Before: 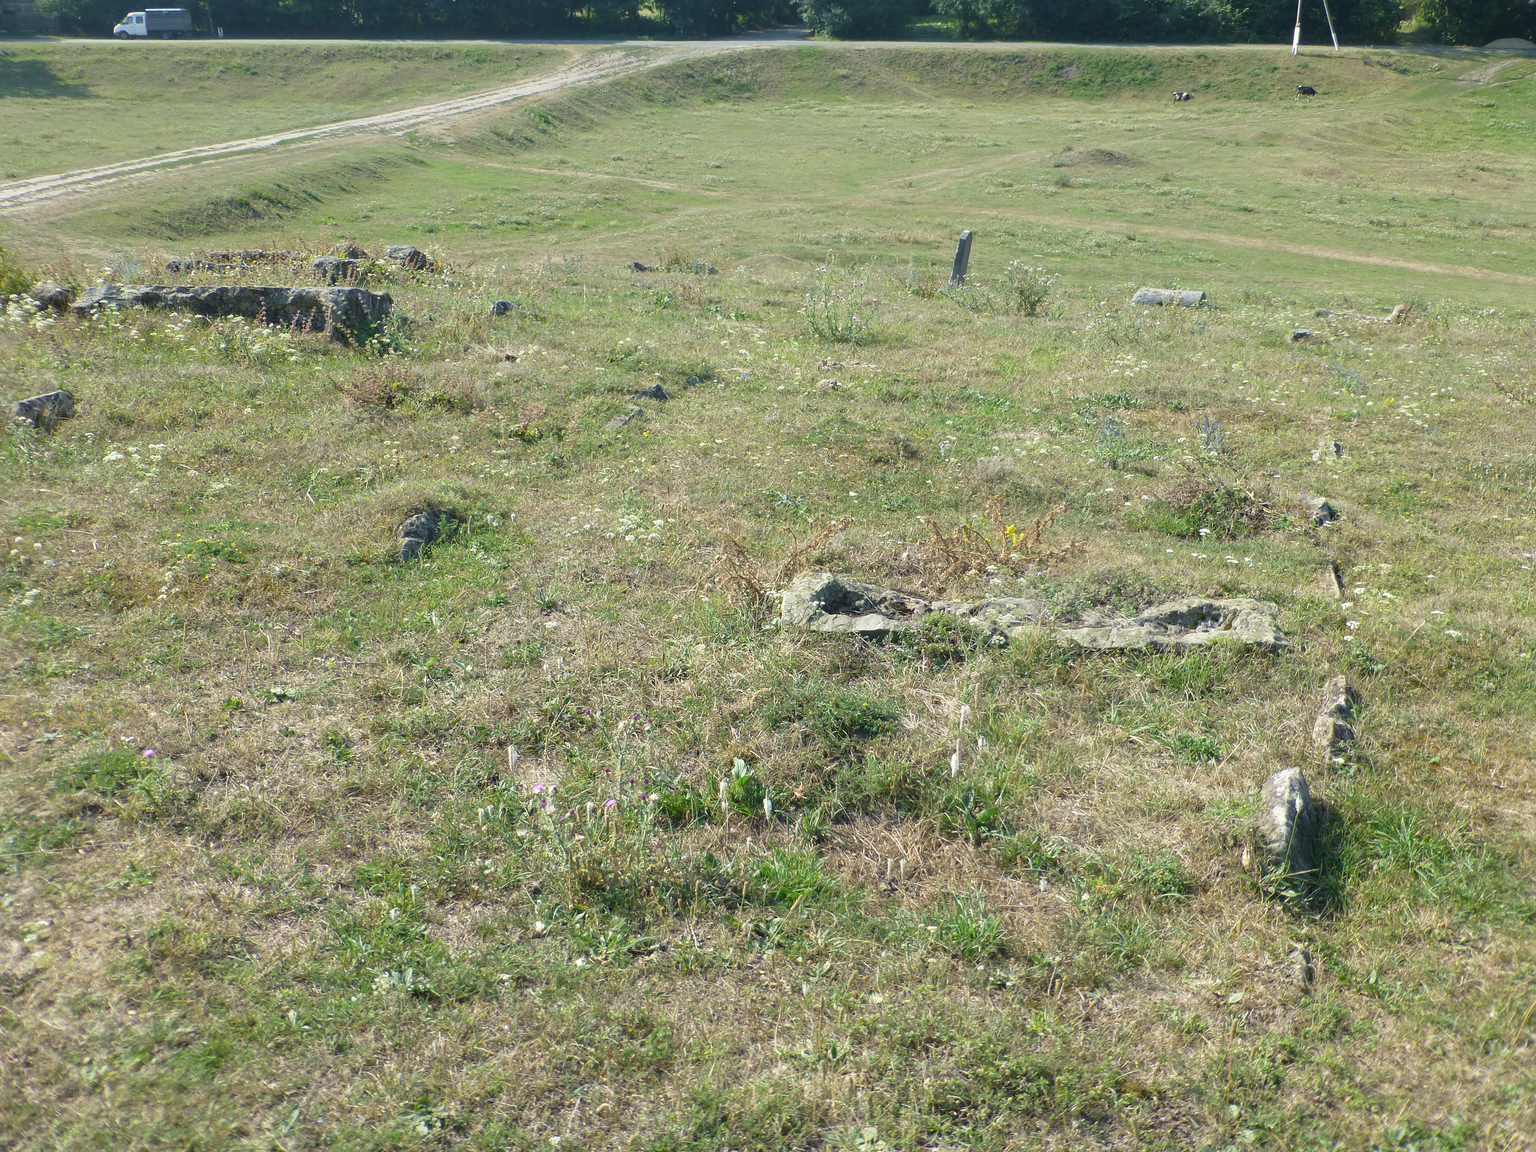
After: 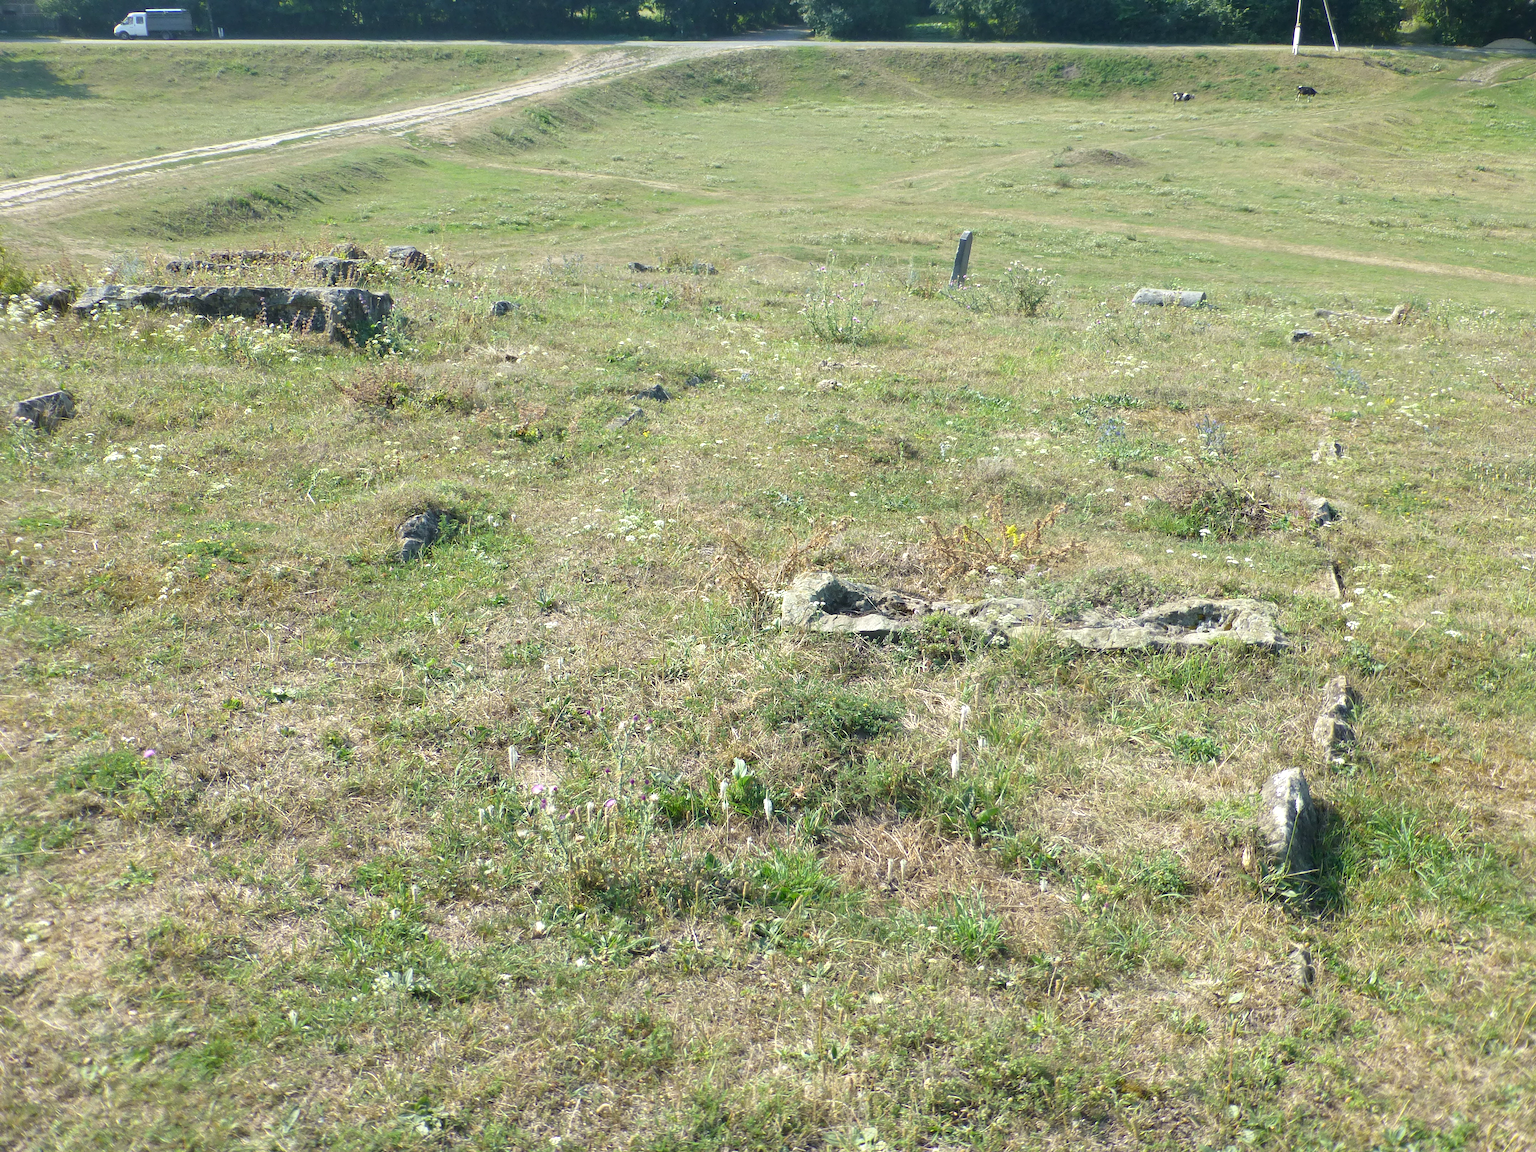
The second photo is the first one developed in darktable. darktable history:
exposure: black level correction 0.001, exposure 0.299 EV, compensate highlight preservation false
